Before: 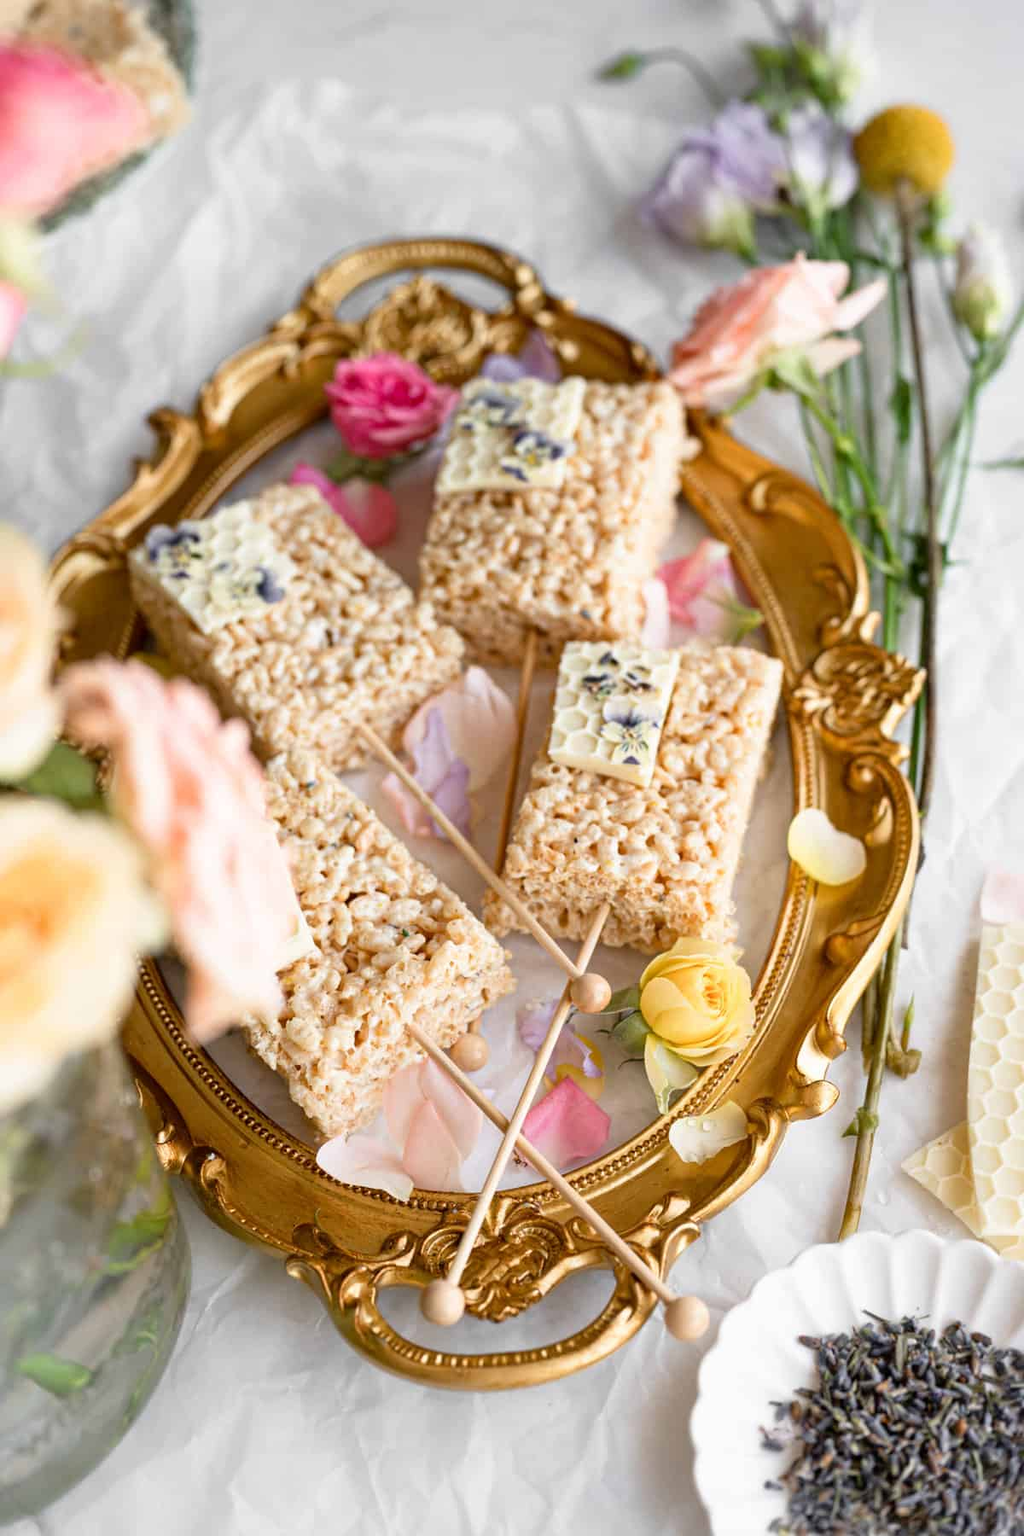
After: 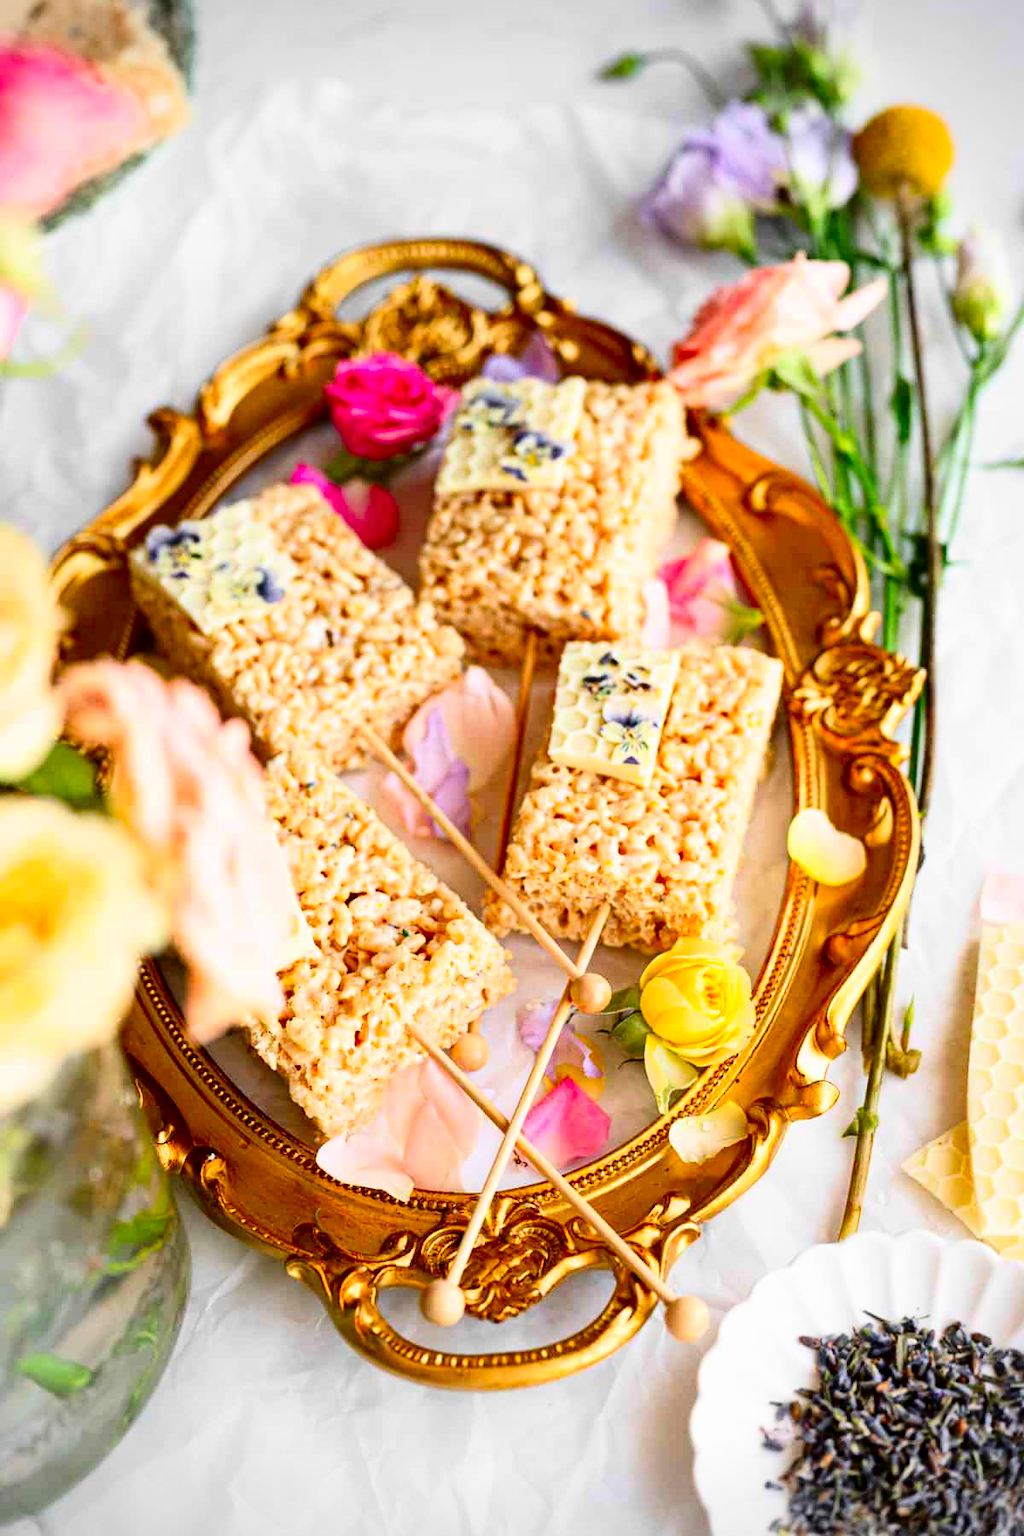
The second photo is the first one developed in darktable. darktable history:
contrast brightness saturation: contrast 0.26, brightness 0.02, saturation 0.87
rgb curve: curves: ch0 [(0, 0) (0.136, 0.078) (0.262, 0.245) (0.414, 0.42) (1, 1)], compensate middle gray true, preserve colors basic power
vignetting: fall-off start 91.19%
